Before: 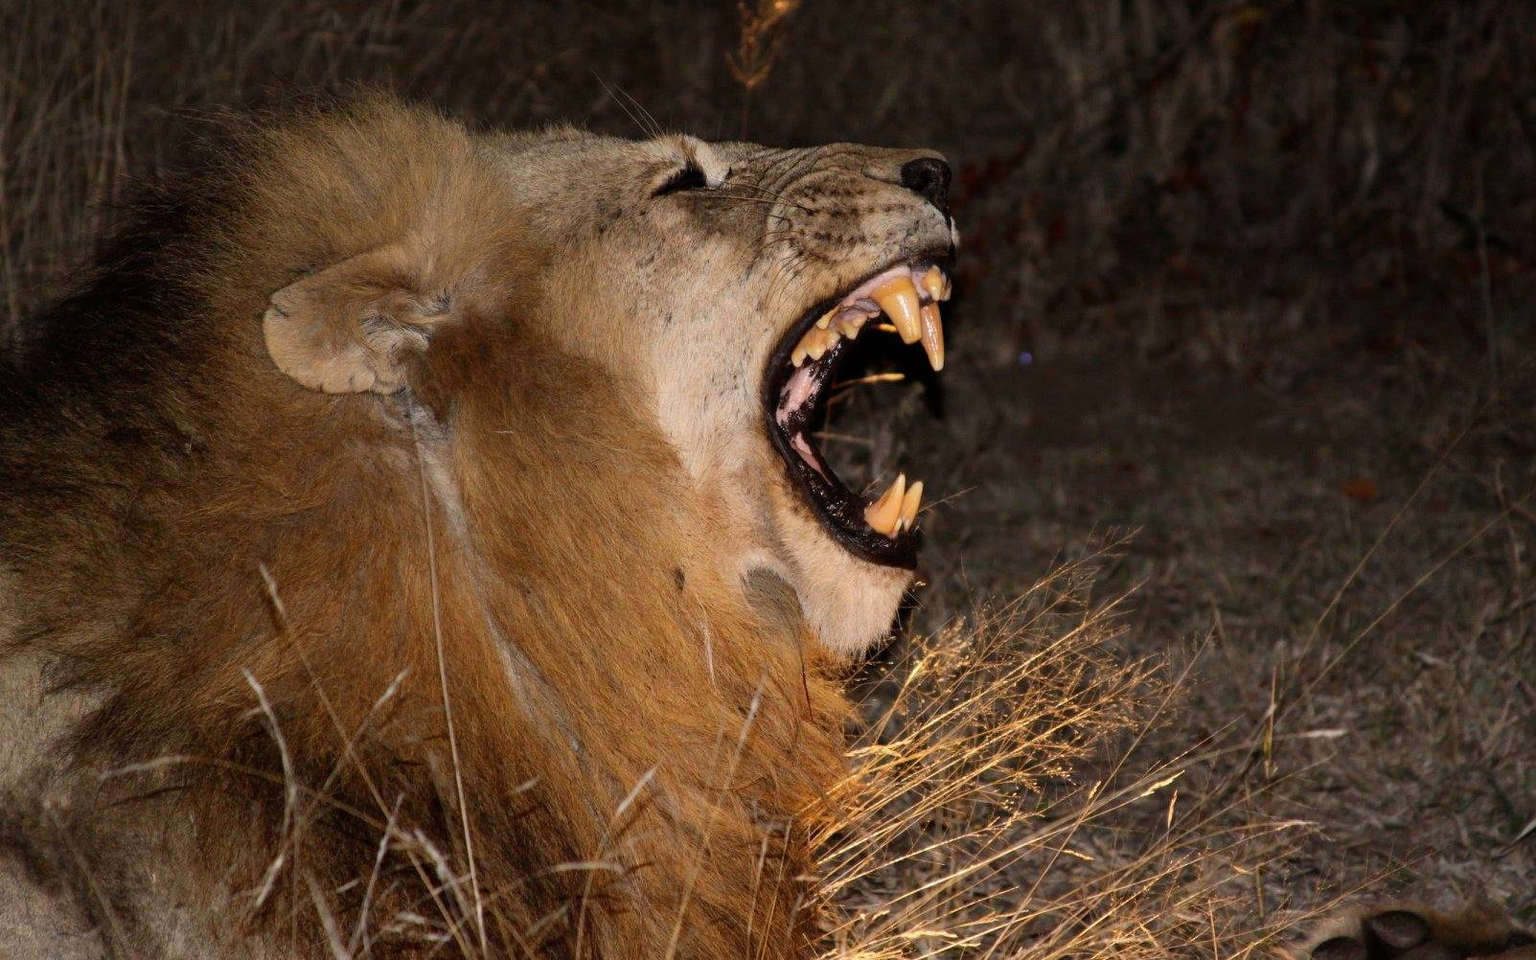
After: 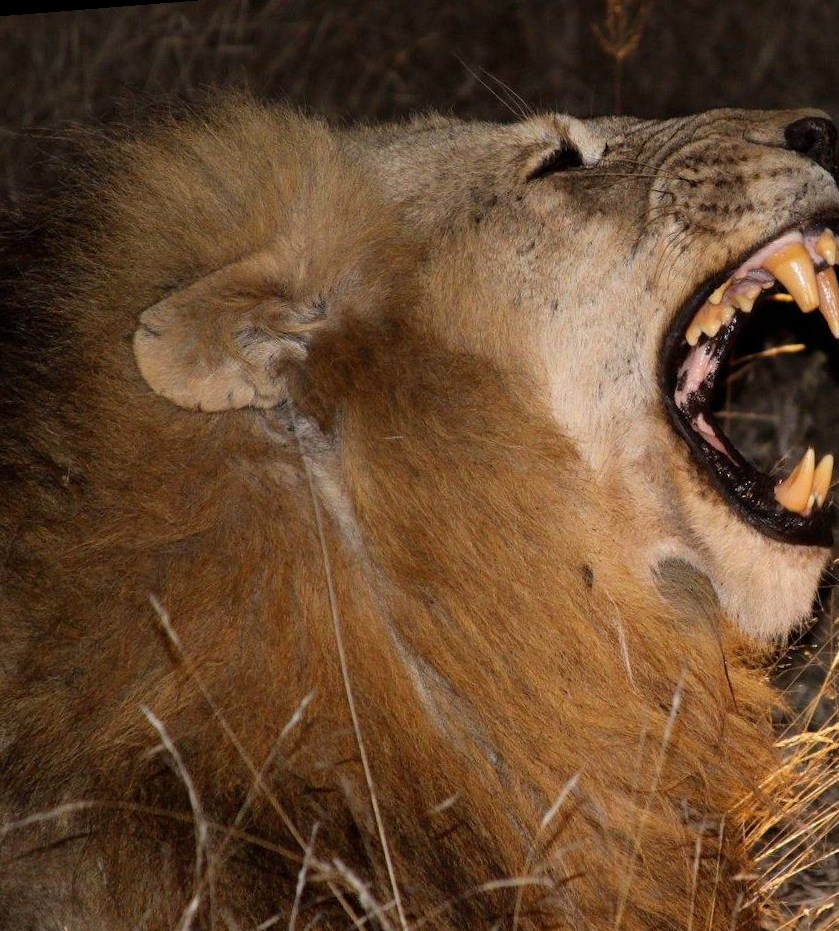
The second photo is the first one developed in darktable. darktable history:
rotate and perspective: rotation -4.57°, crop left 0.054, crop right 0.944, crop top 0.087, crop bottom 0.914
white balance: emerald 1
crop: left 5.114%, right 38.589%
